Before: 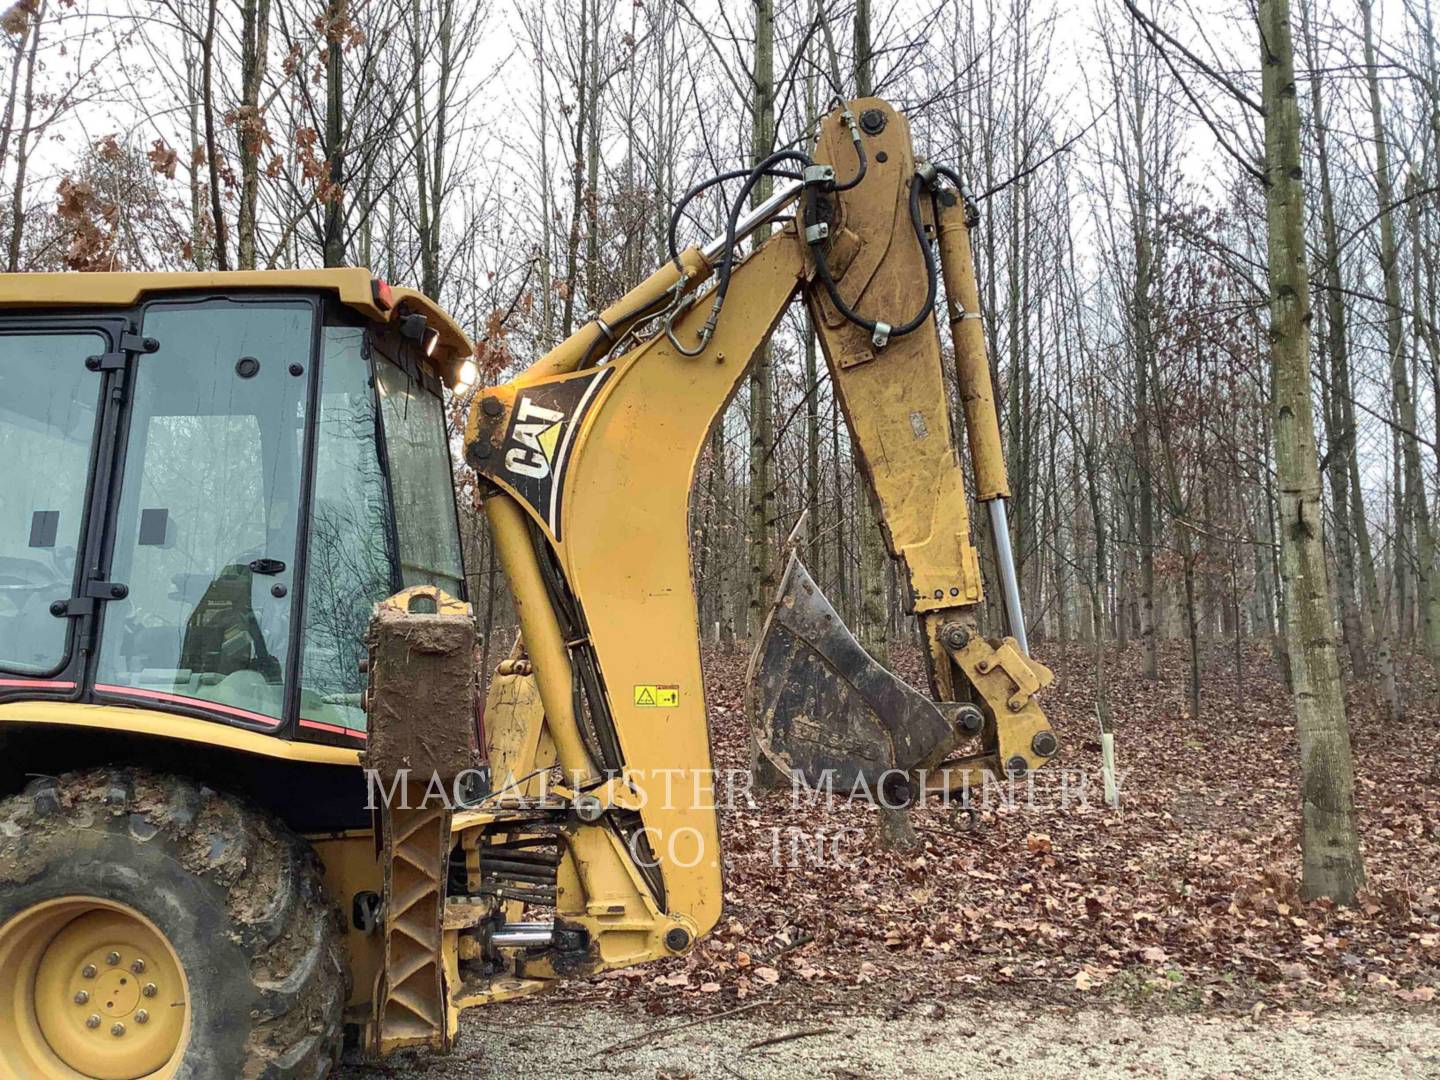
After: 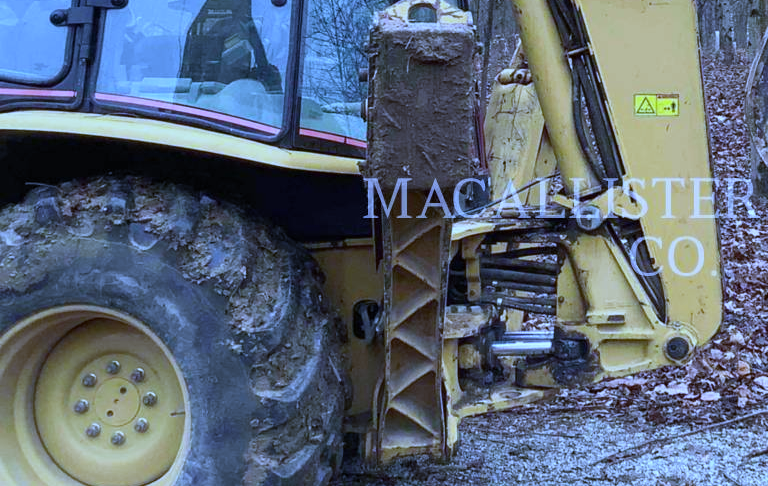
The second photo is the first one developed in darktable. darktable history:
crop and rotate: top 54.778%, right 46.61%, bottom 0.159%
white balance: red 0.766, blue 1.537
